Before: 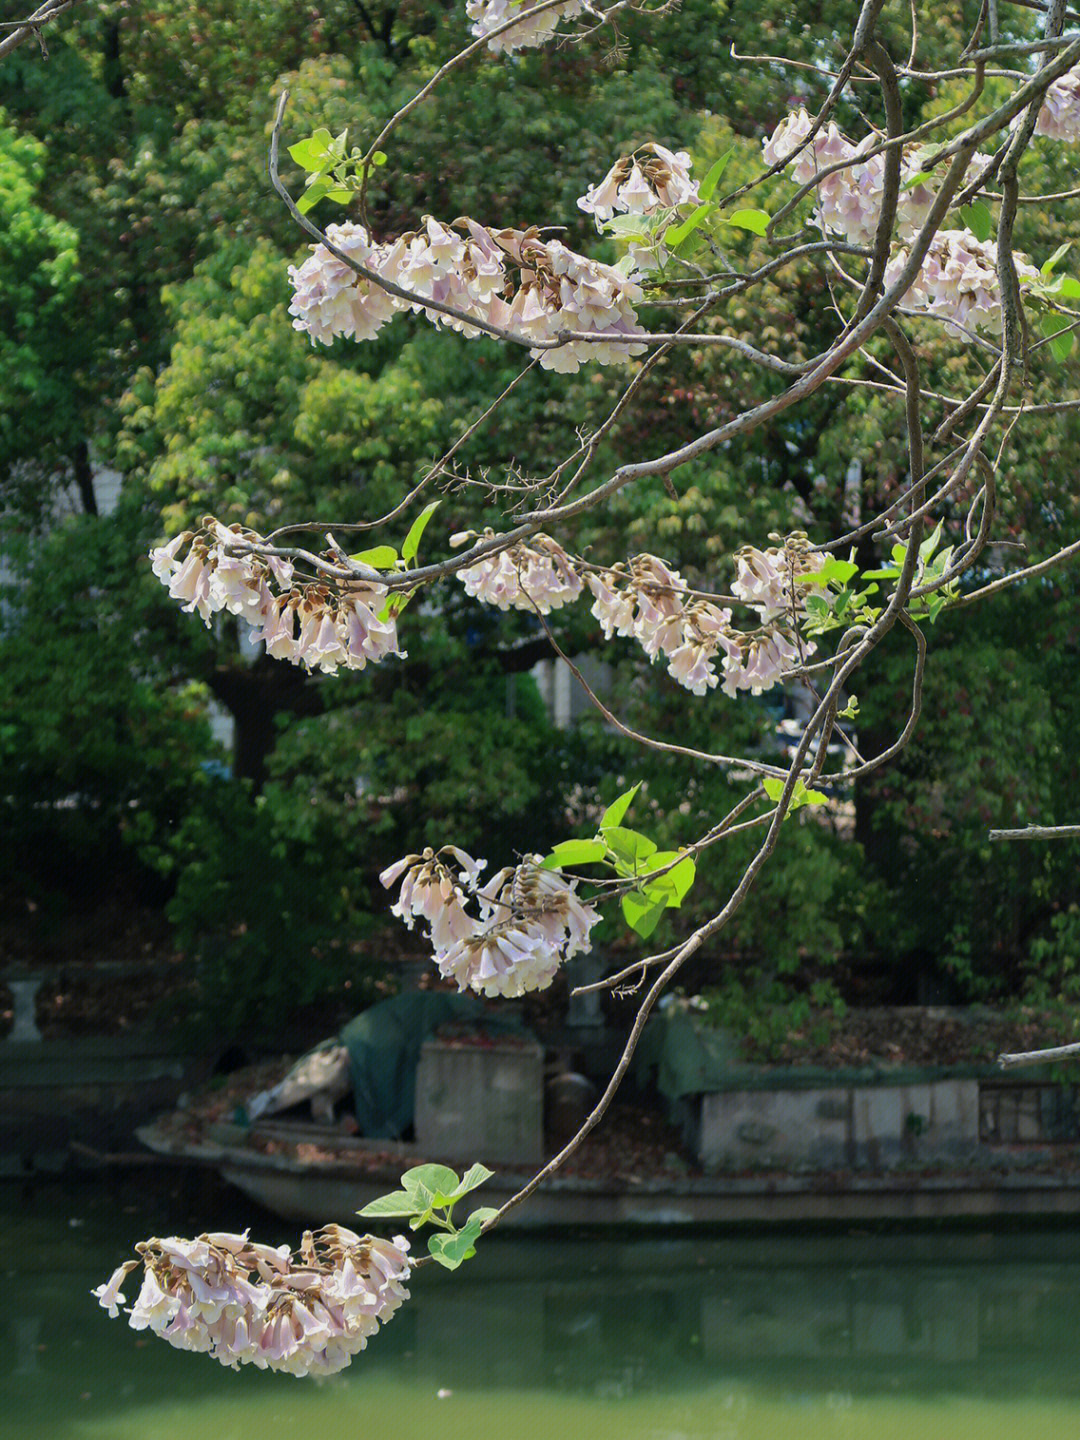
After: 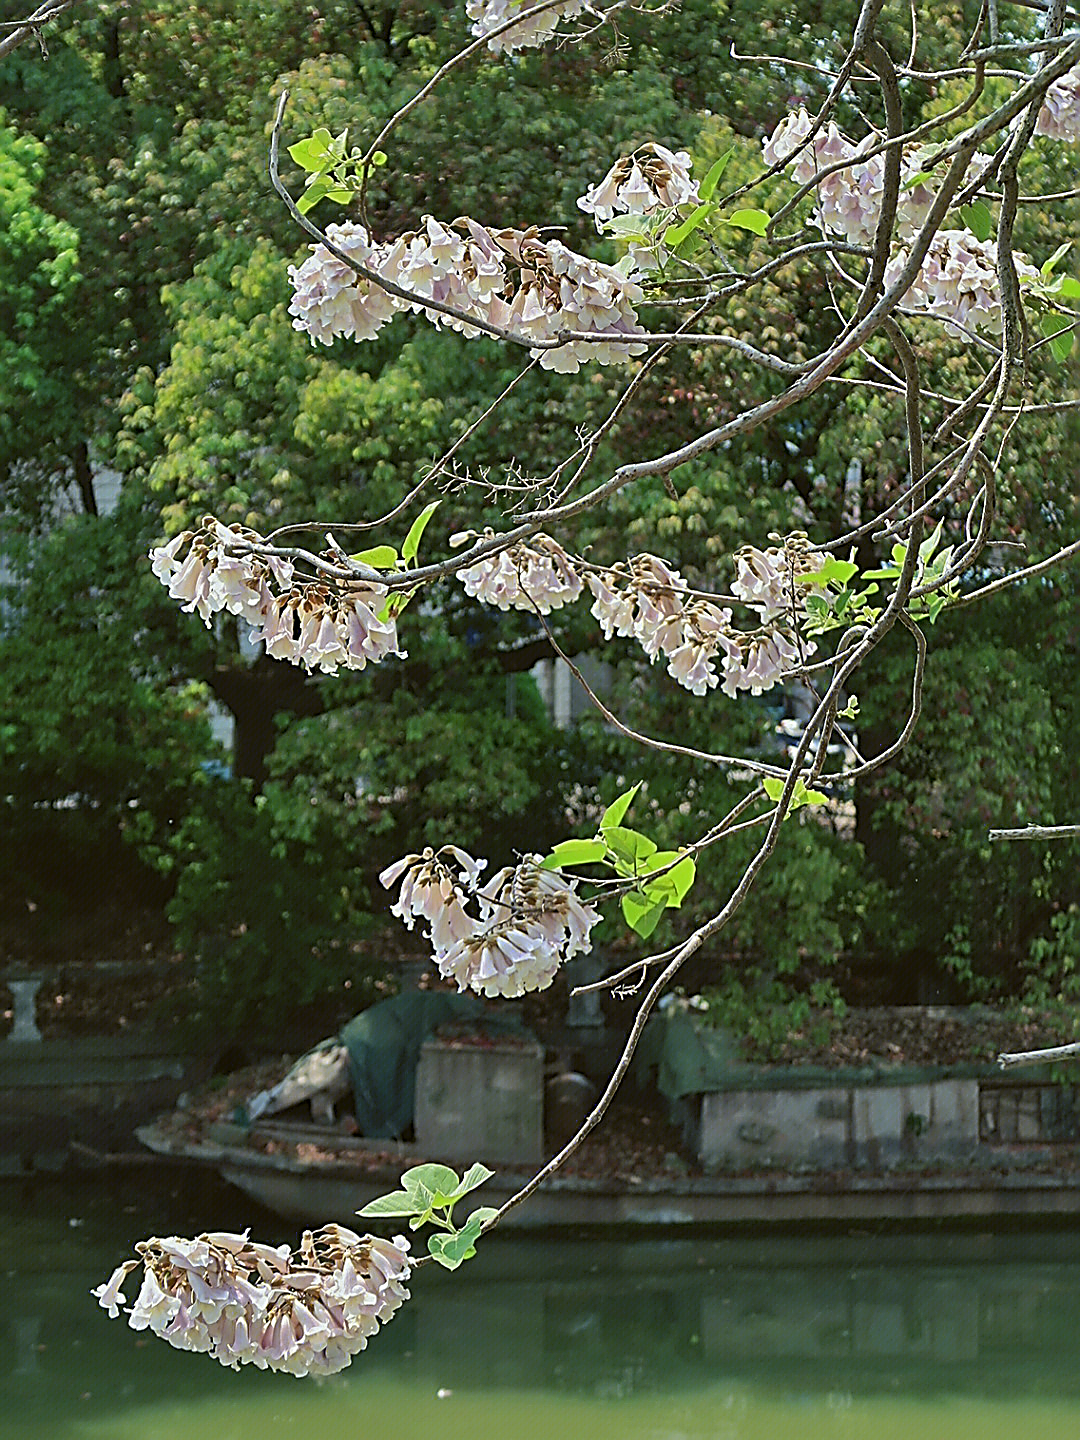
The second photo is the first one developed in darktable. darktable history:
shadows and highlights: shadows 37.27, highlights -28.18, soften with gaussian
sharpen: amount 2
color balance: lift [1.004, 1.002, 1.002, 0.998], gamma [1, 1.007, 1.002, 0.993], gain [1, 0.977, 1.013, 1.023], contrast -3.64%
